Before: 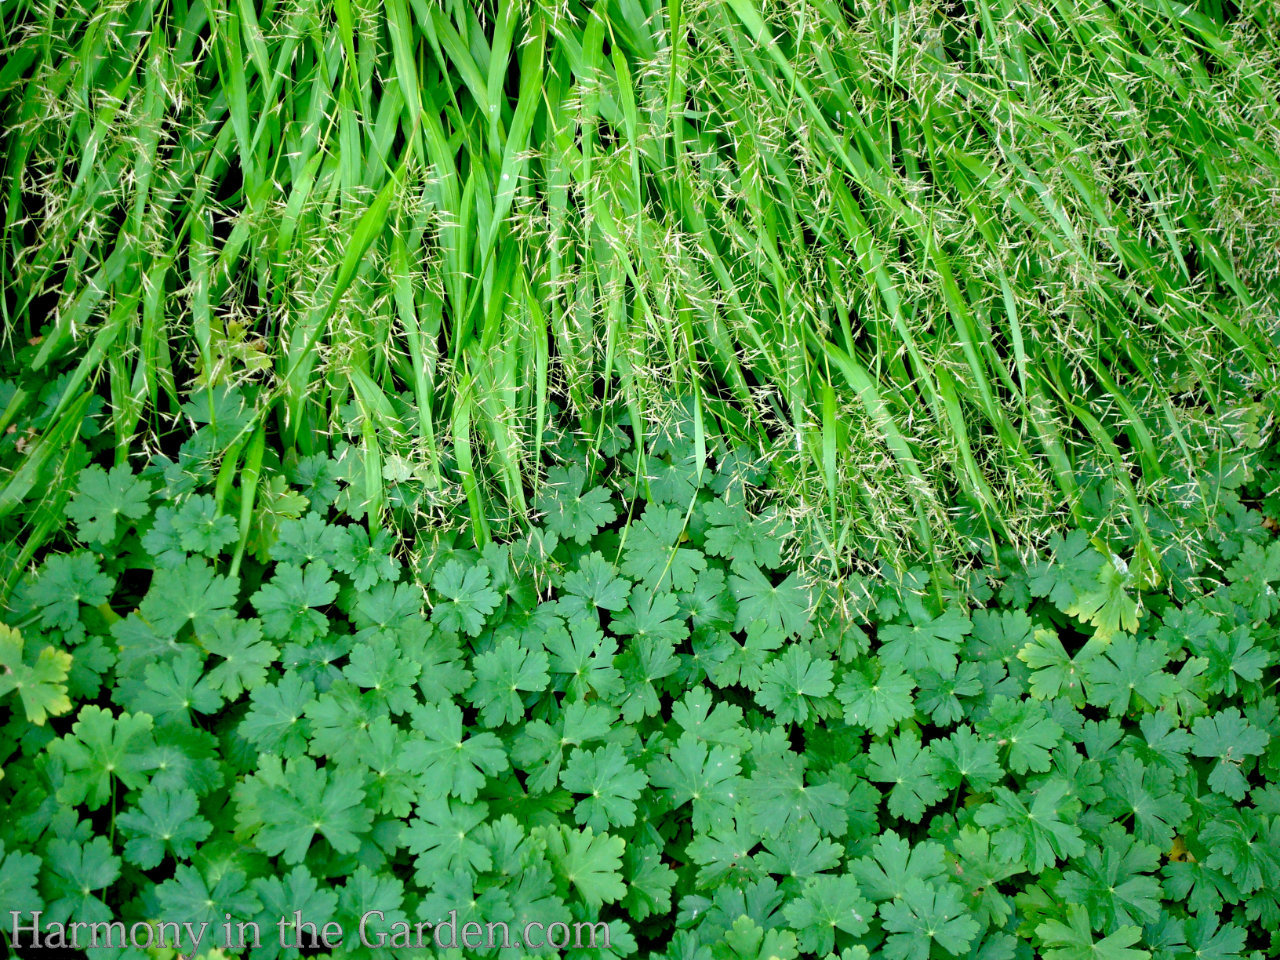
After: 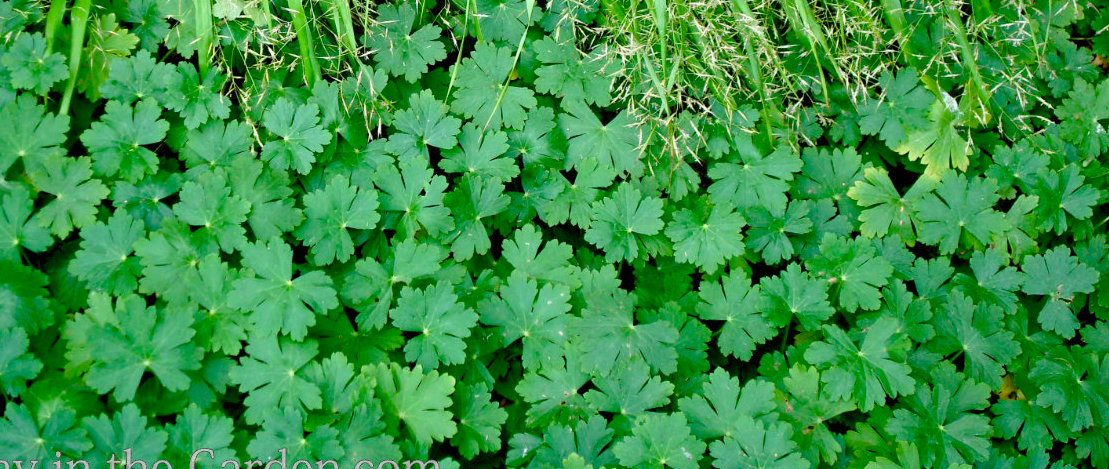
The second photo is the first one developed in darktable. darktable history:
color balance rgb: perceptual saturation grading › global saturation 20%, perceptual saturation grading › highlights -25%, perceptual saturation grading › shadows 25%
crop and rotate: left 13.306%, top 48.129%, bottom 2.928%
